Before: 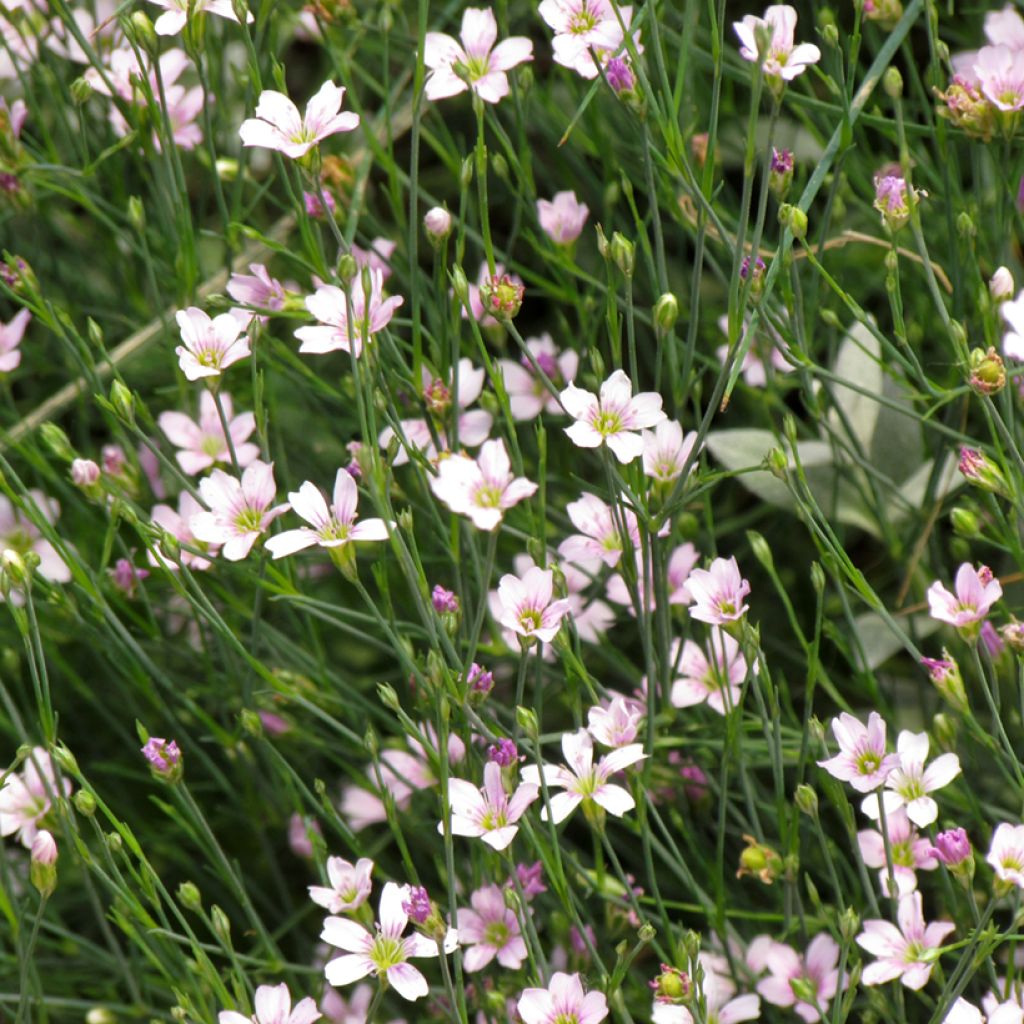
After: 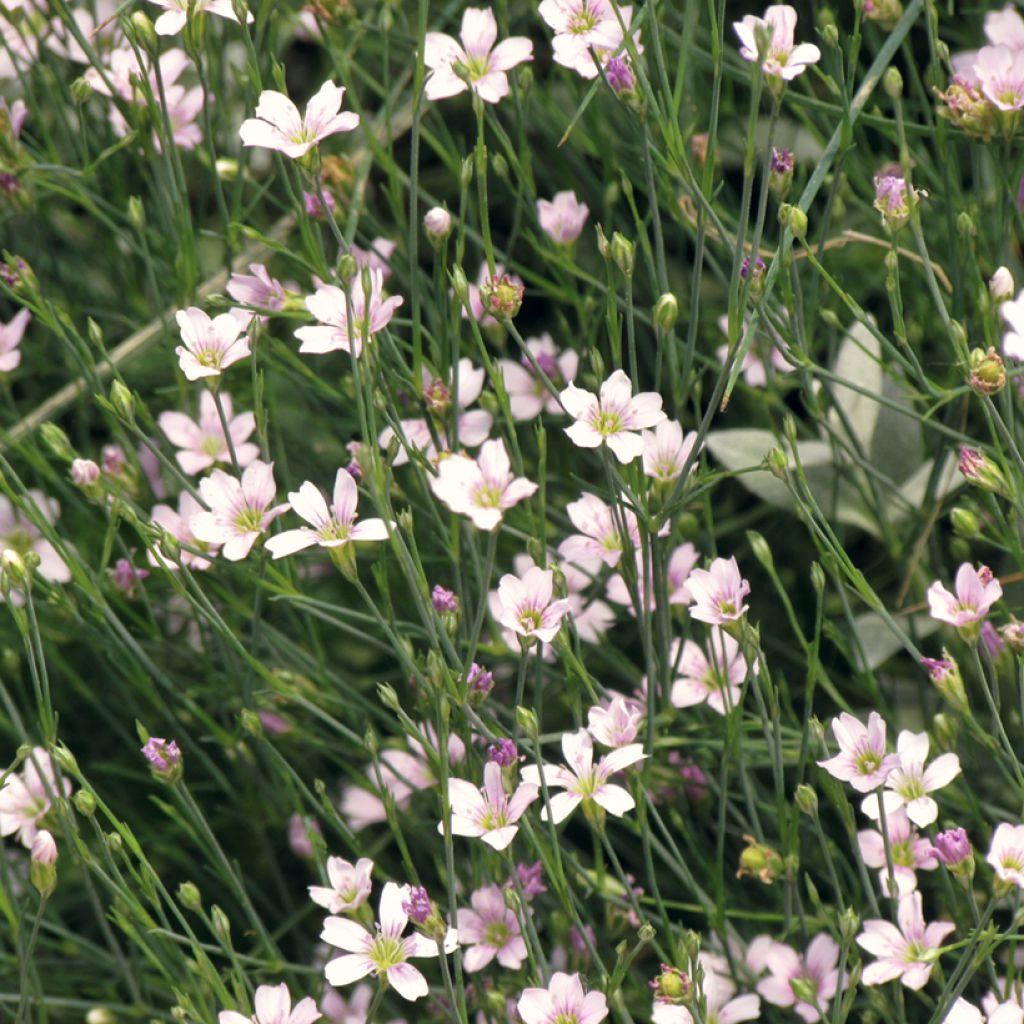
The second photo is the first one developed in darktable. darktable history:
color correction: highlights a* 2.78, highlights b* 5.02, shadows a* -2.71, shadows b* -4.92, saturation 0.796
tone equalizer: on, module defaults
